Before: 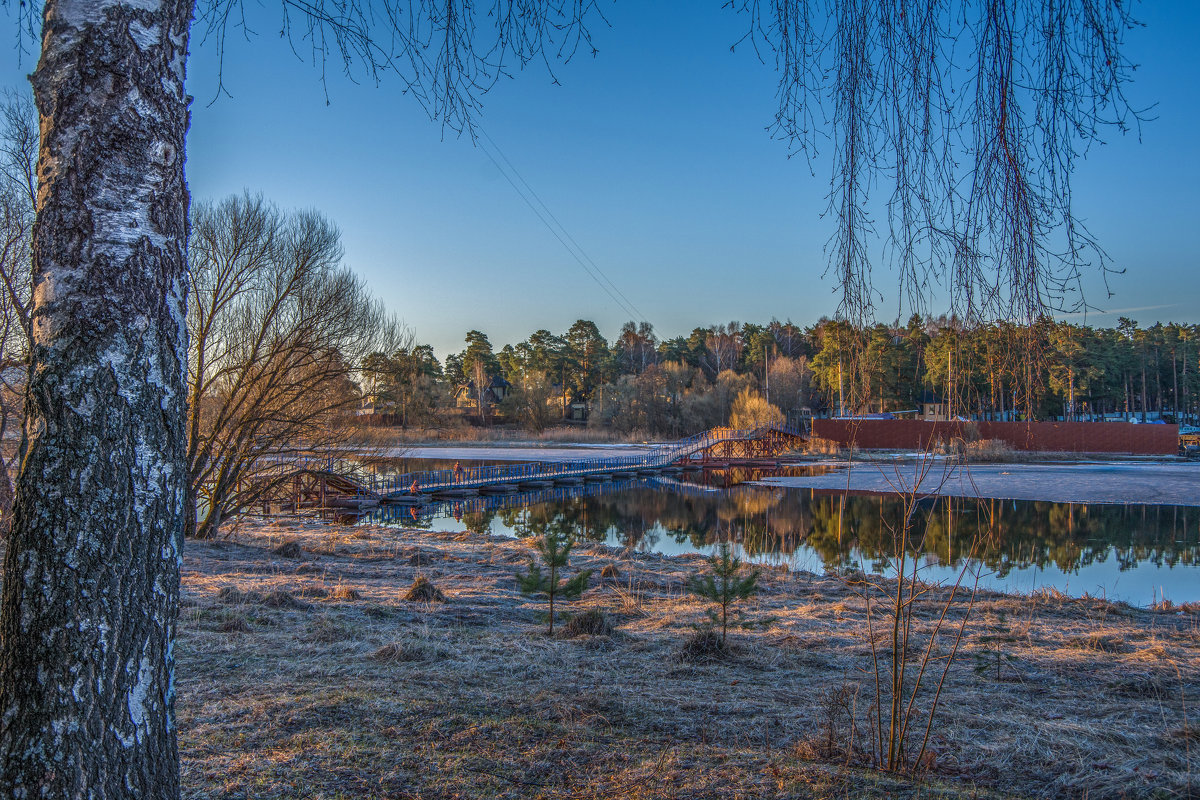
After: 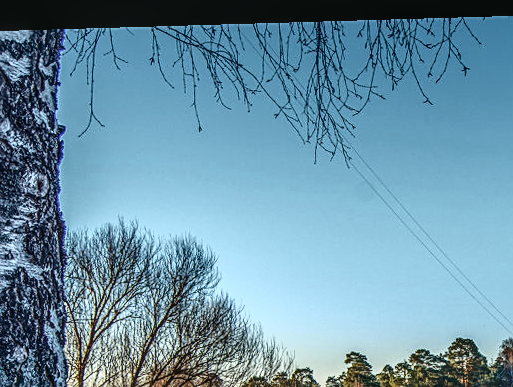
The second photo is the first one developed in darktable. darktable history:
crop and rotate: left 10.817%, top 0.062%, right 47.194%, bottom 53.626%
color calibration: output R [0.946, 0.065, -0.013, 0], output G [-0.246, 1.264, -0.017, 0], output B [0.046, -0.098, 1.05, 0], illuminant custom, x 0.344, y 0.359, temperature 5045.54 K
color balance: contrast 8.5%, output saturation 105%
rotate and perspective: rotation -1.77°, lens shift (horizontal) 0.004, automatic cropping off
tone curve: curves: ch0 [(0, 0.032) (0.078, 0.052) (0.236, 0.168) (0.43, 0.472) (0.508, 0.566) (0.66, 0.754) (0.79, 0.883) (0.994, 0.974)]; ch1 [(0, 0) (0.161, 0.092) (0.35, 0.33) (0.379, 0.401) (0.456, 0.456) (0.508, 0.501) (0.547, 0.531) (0.573, 0.563) (0.625, 0.602) (0.718, 0.734) (1, 1)]; ch2 [(0, 0) (0.369, 0.427) (0.44, 0.434) (0.502, 0.501) (0.54, 0.537) (0.586, 0.59) (0.621, 0.604) (1, 1)], color space Lab, independent channels, preserve colors none
local contrast: on, module defaults
sharpen: on, module defaults
